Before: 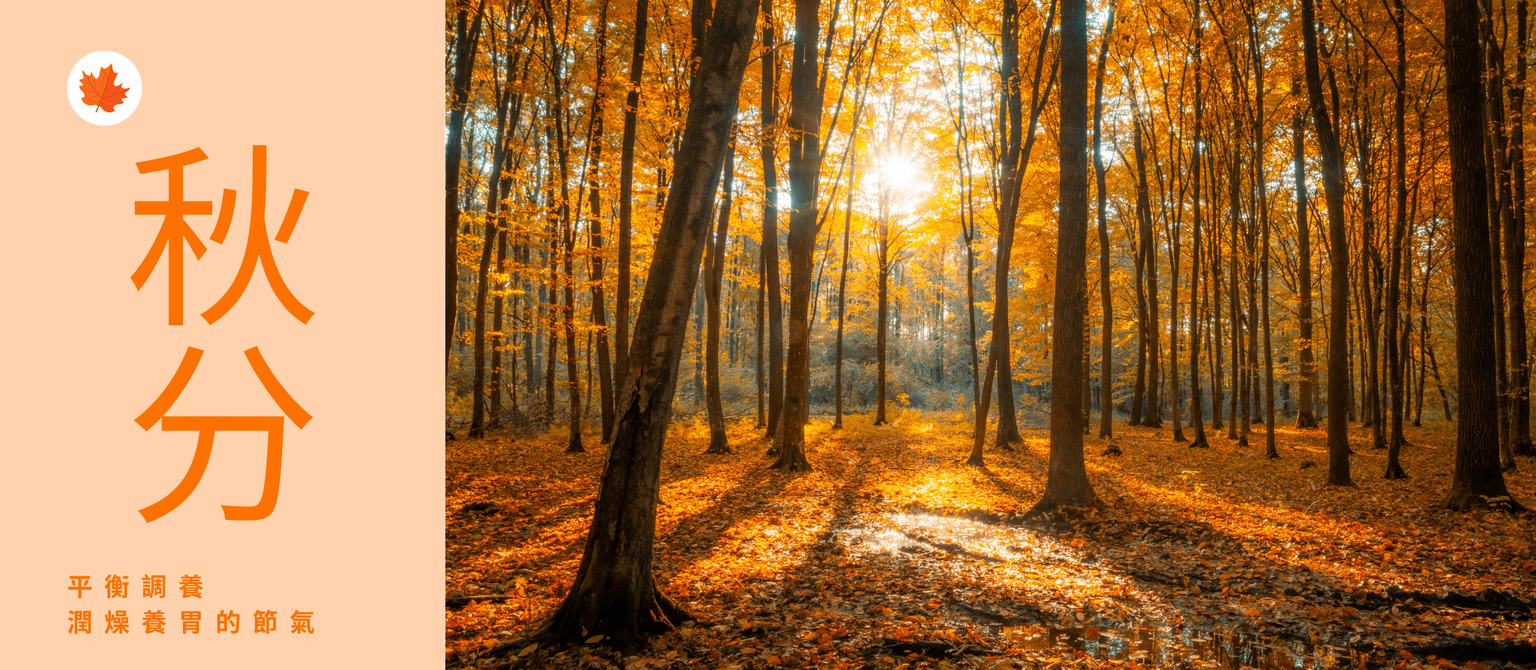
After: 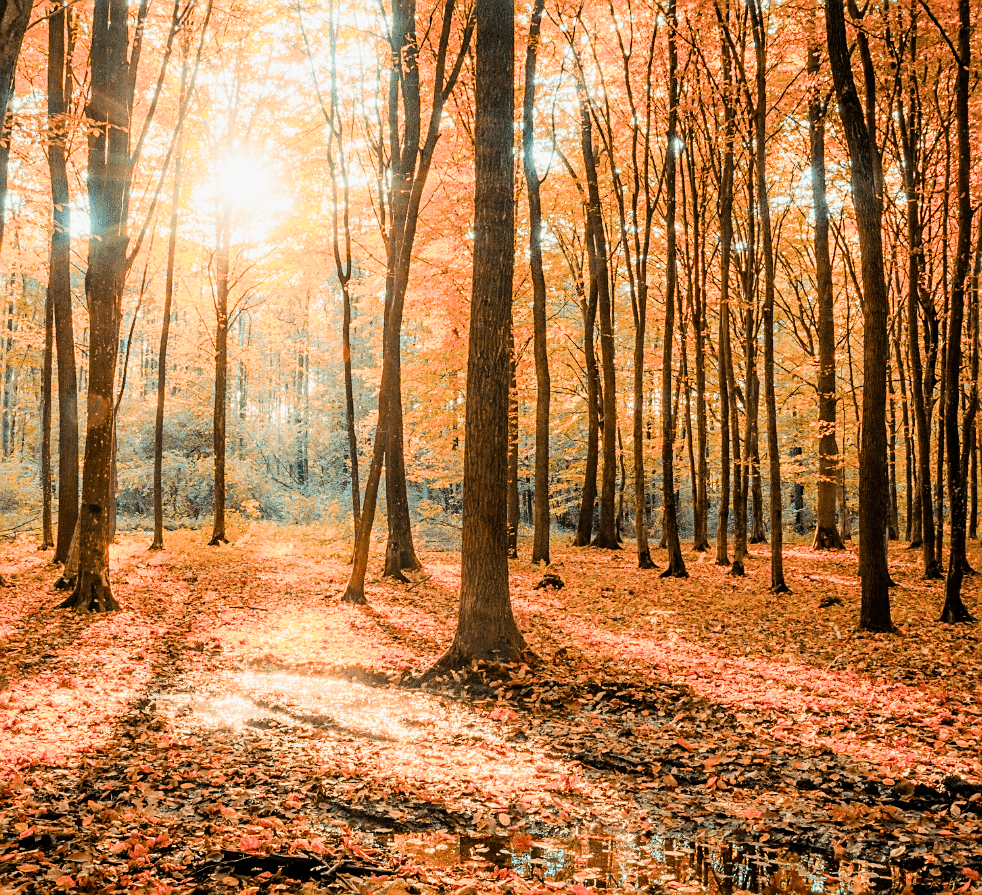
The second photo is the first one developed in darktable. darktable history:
crop: left 47.44%, top 6.766%, right 7.885%
sharpen: on, module defaults
filmic rgb: black relative exposure -7.2 EV, white relative exposure 5.36 EV, hardness 3.02
exposure: black level correction 0, exposure 1.097 EV, compensate exposure bias true, compensate highlight preservation false
tone equalizer: -8 EV -0.761 EV, -7 EV -0.698 EV, -6 EV -0.637 EV, -5 EV -0.392 EV, -3 EV 0.405 EV, -2 EV 0.6 EV, -1 EV 0.686 EV, +0 EV 0.771 EV, edges refinement/feathering 500, mask exposure compensation -1.57 EV, preserve details no
